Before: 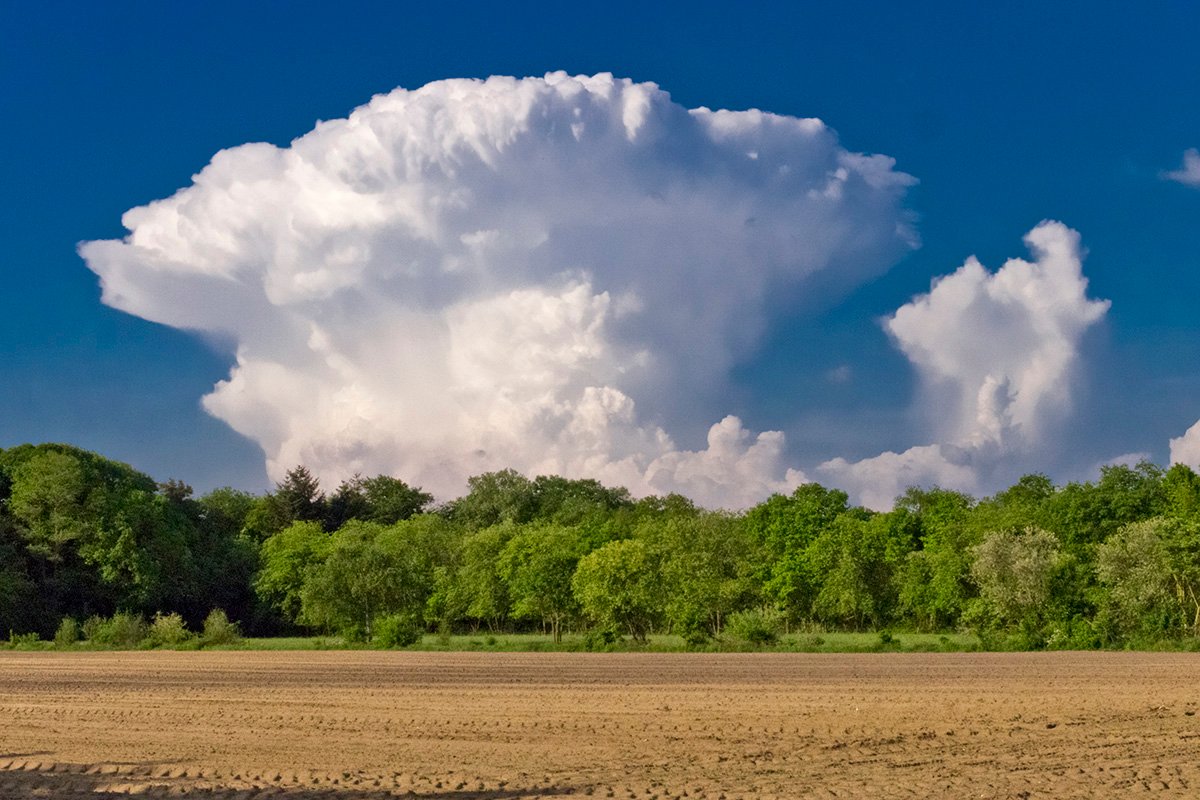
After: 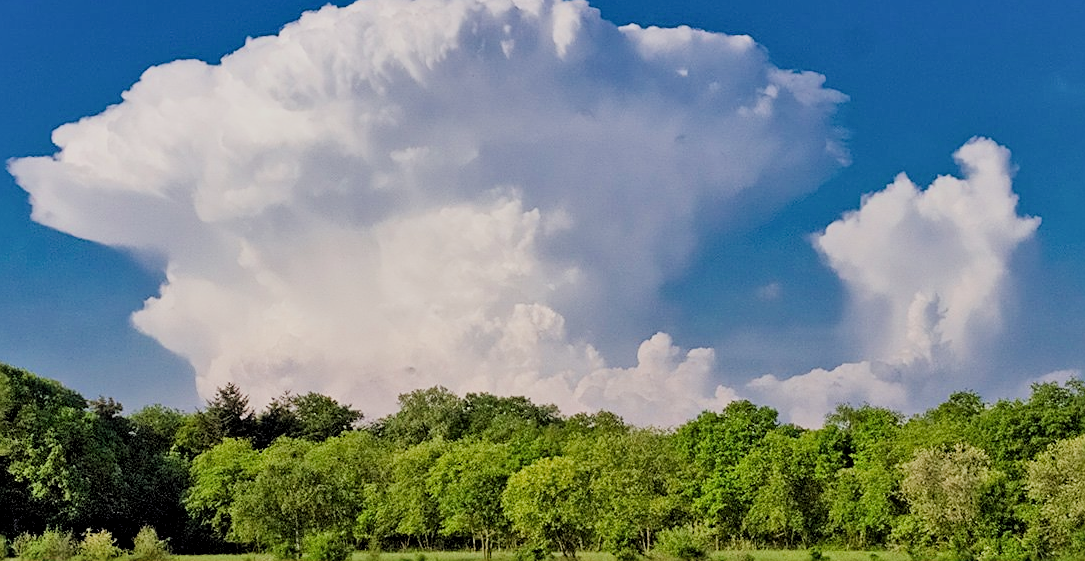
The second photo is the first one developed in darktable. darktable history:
shadows and highlights: shadows 59.71, soften with gaussian
crop: left 5.894%, top 10.472%, right 3.654%, bottom 19.332%
sharpen: on, module defaults
exposure: black level correction 0, exposure 0.69 EV, compensate highlight preservation false
color calibration: illuminant same as pipeline (D50), adaptation XYZ, x 0.346, y 0.358, temperature 5023.09 K, saturation algorithm version 1 (2020)
filmic rgb: middle gray luminance 30%, black relative exposure -8.9 EV, white relative exposure 6.99 EV, target black luminance 0%, hardness 2.95, latitude 2.62%, contrast 0.96, highlights saturation mix 5.62%, shadows ↔ highlights balance 11.93%
levels: levels [0.026, 0.507, 0.987]
